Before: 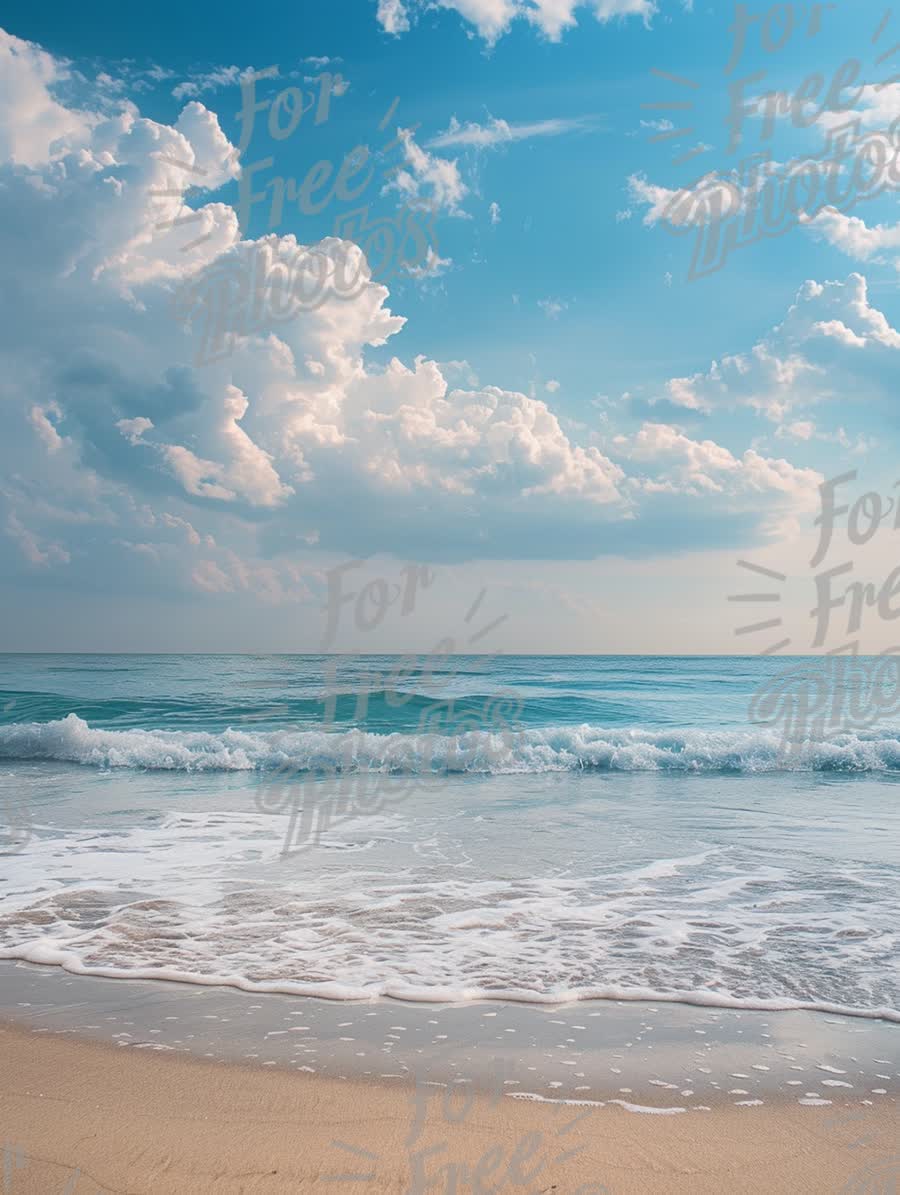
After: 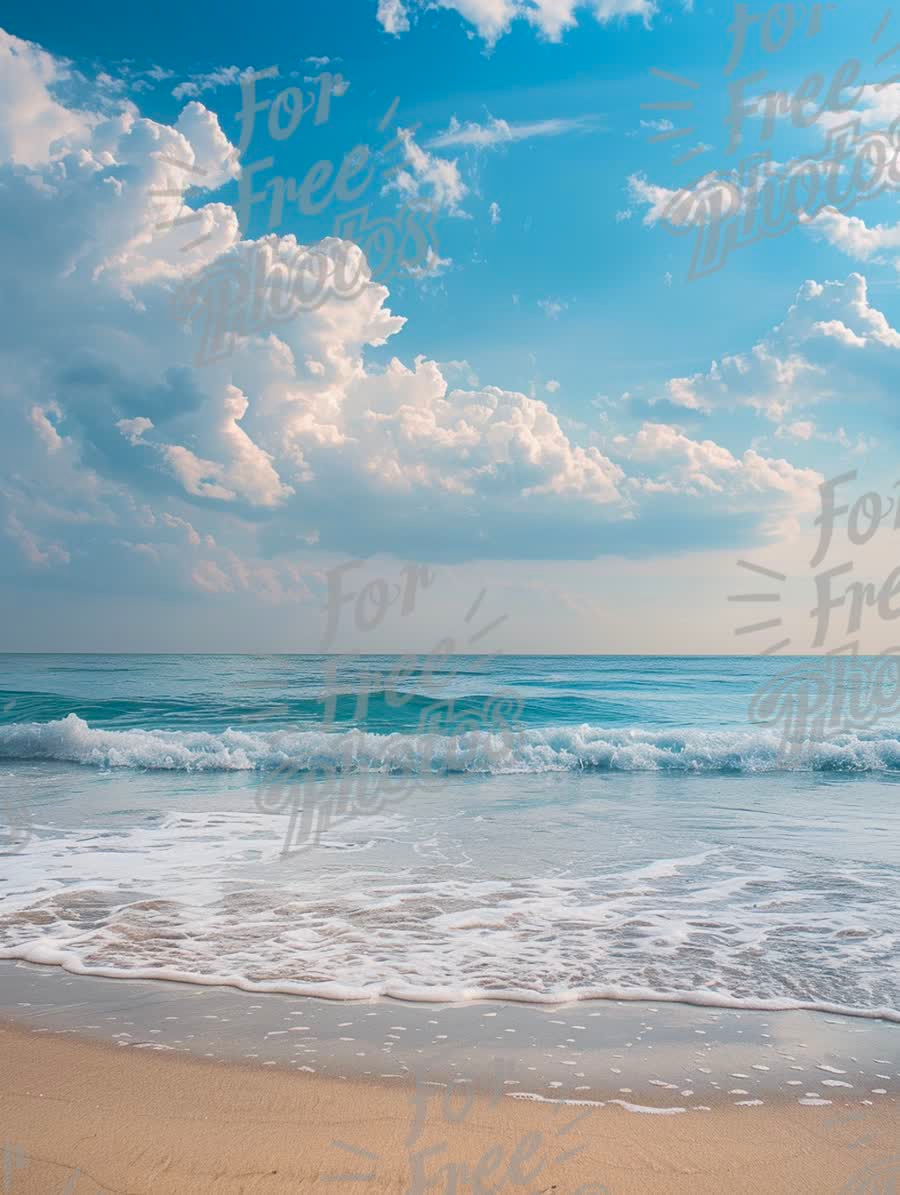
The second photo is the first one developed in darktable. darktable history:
contrast brightness saturation: saturation 0.177
